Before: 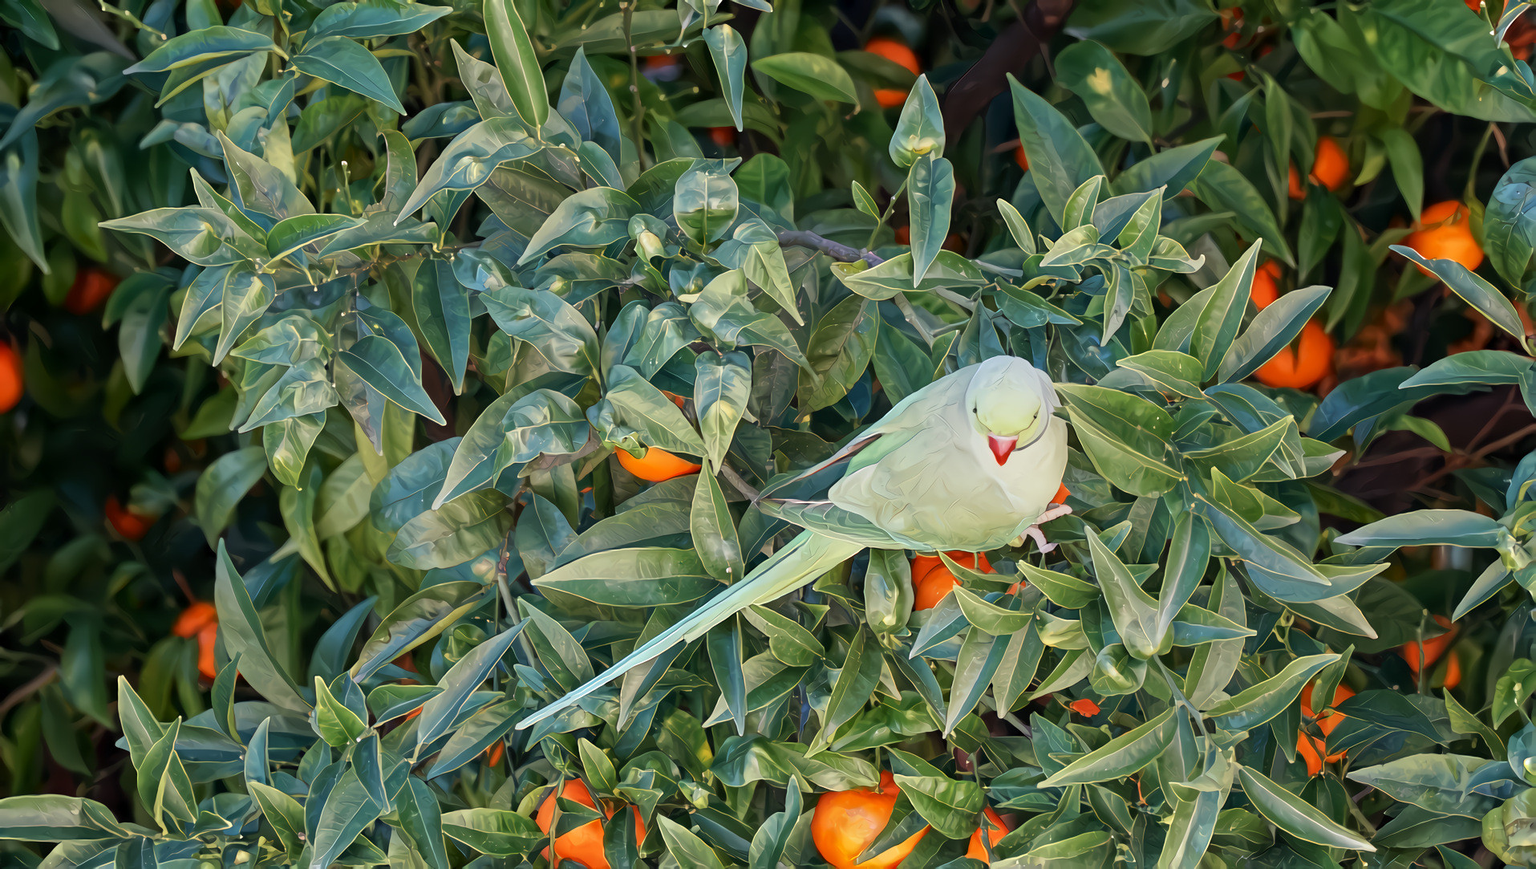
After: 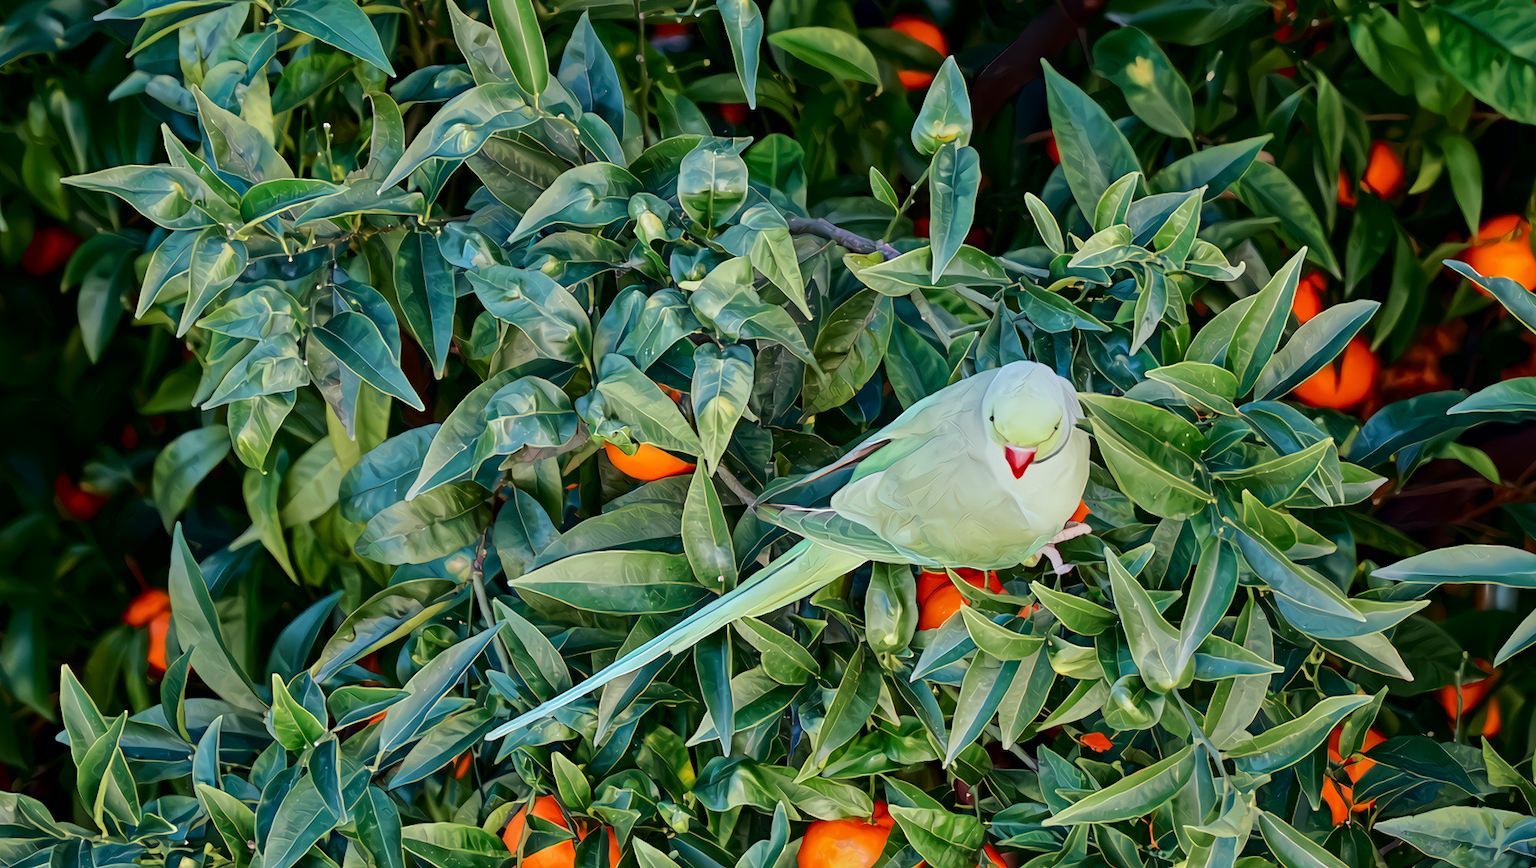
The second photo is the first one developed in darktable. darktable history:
white balance: red 0.976, blue 1.04
local contrast: mode bilateral grid, contrast 25, coarseness 50, detail 123%, midtone range 0.2
tone curve: curves: ch0 [(0, 0) (0.181, 0.087) (0.498, 0.485) (0.78, 0.742) (0.993, 0.954)]; ch1 [(0, 0) (0.311, 0.149) (0.395, 0.349) (0.488, 0.477) (0.612, 0.641) (1, 1)]; ch2 [(0, 0) (0.5, 0.5) (0.638, 0.667) (1, 1)], color space Lab, independent channels, preserve colors none
base curve: curves: ch0 [(0, 0) (0.283, 0.295) (1, 1)], preserve colors none
crop and rotate: angle -2.38°
